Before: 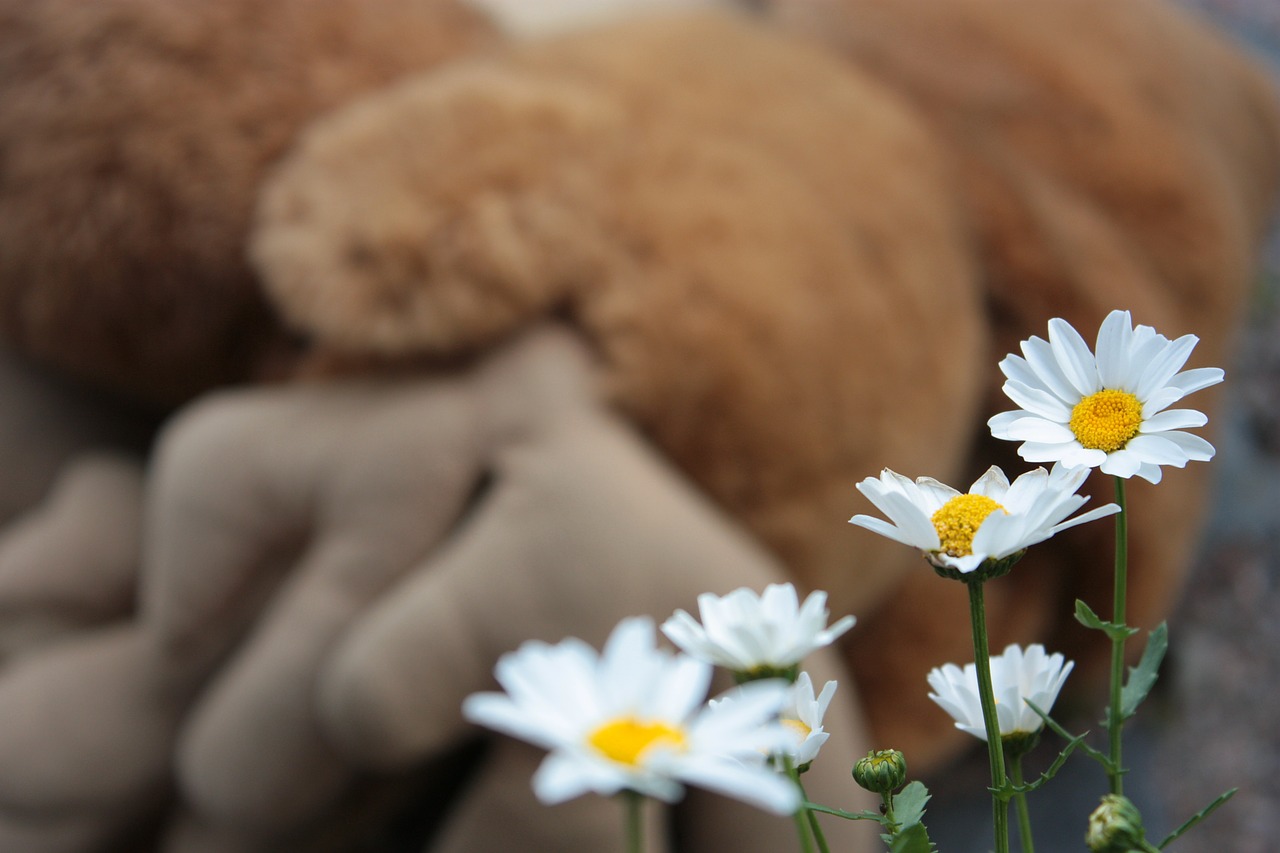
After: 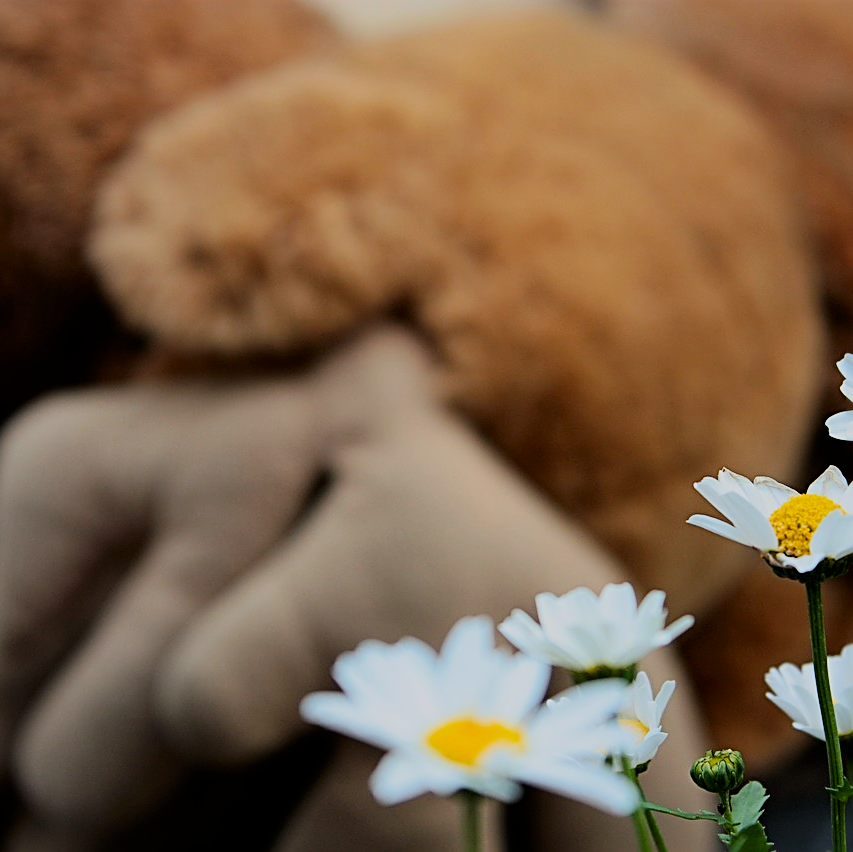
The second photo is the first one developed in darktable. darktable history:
contrast brightness saturation: contrast 0.18, saturation 0.3
crop and rotate: left 12.673%, right 20.66%
sharpen: radius 2.531, amount 0.628
exposure: compensate highlight preservation false
filmic rgb: black relative exposure -6.15 EV, white relative exposure 6.96 EV, hardness 2.23, color science v6 (2022)
